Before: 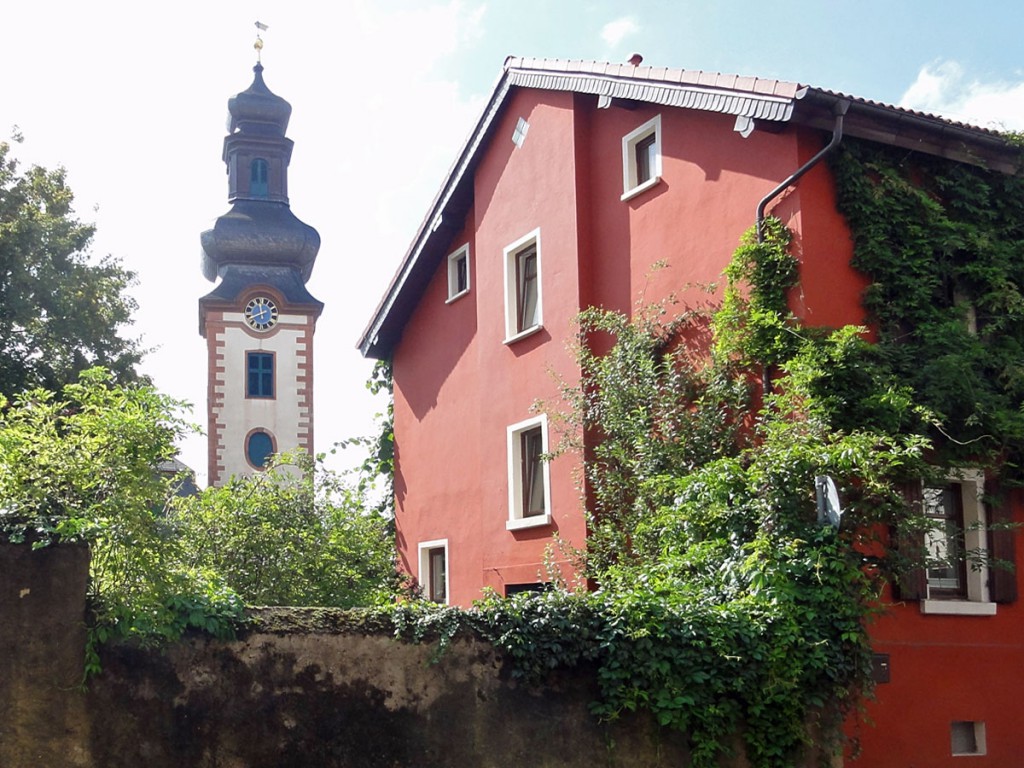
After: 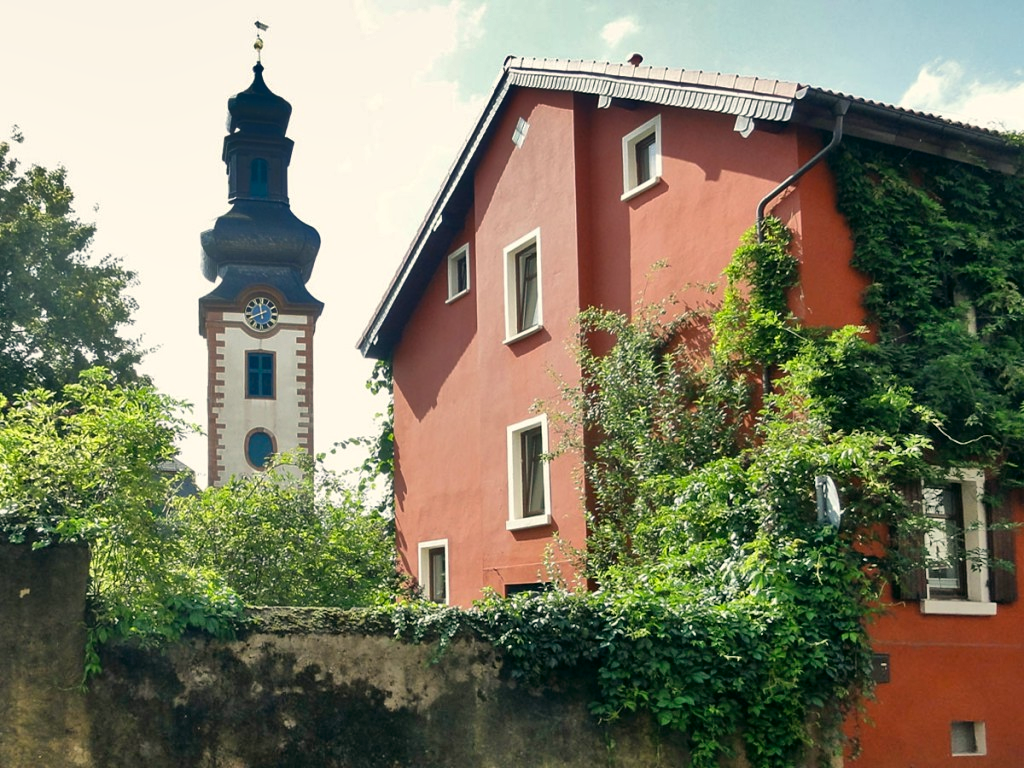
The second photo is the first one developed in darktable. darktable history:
color correction: highlights a* -0.482, highlights b* 9.48, shadows a* -9.48, shadows b* 0.803
exposure: compensate highlight preservation false
shadows and highlights: shadows 60, highlights -60.23, soften with gaussian
